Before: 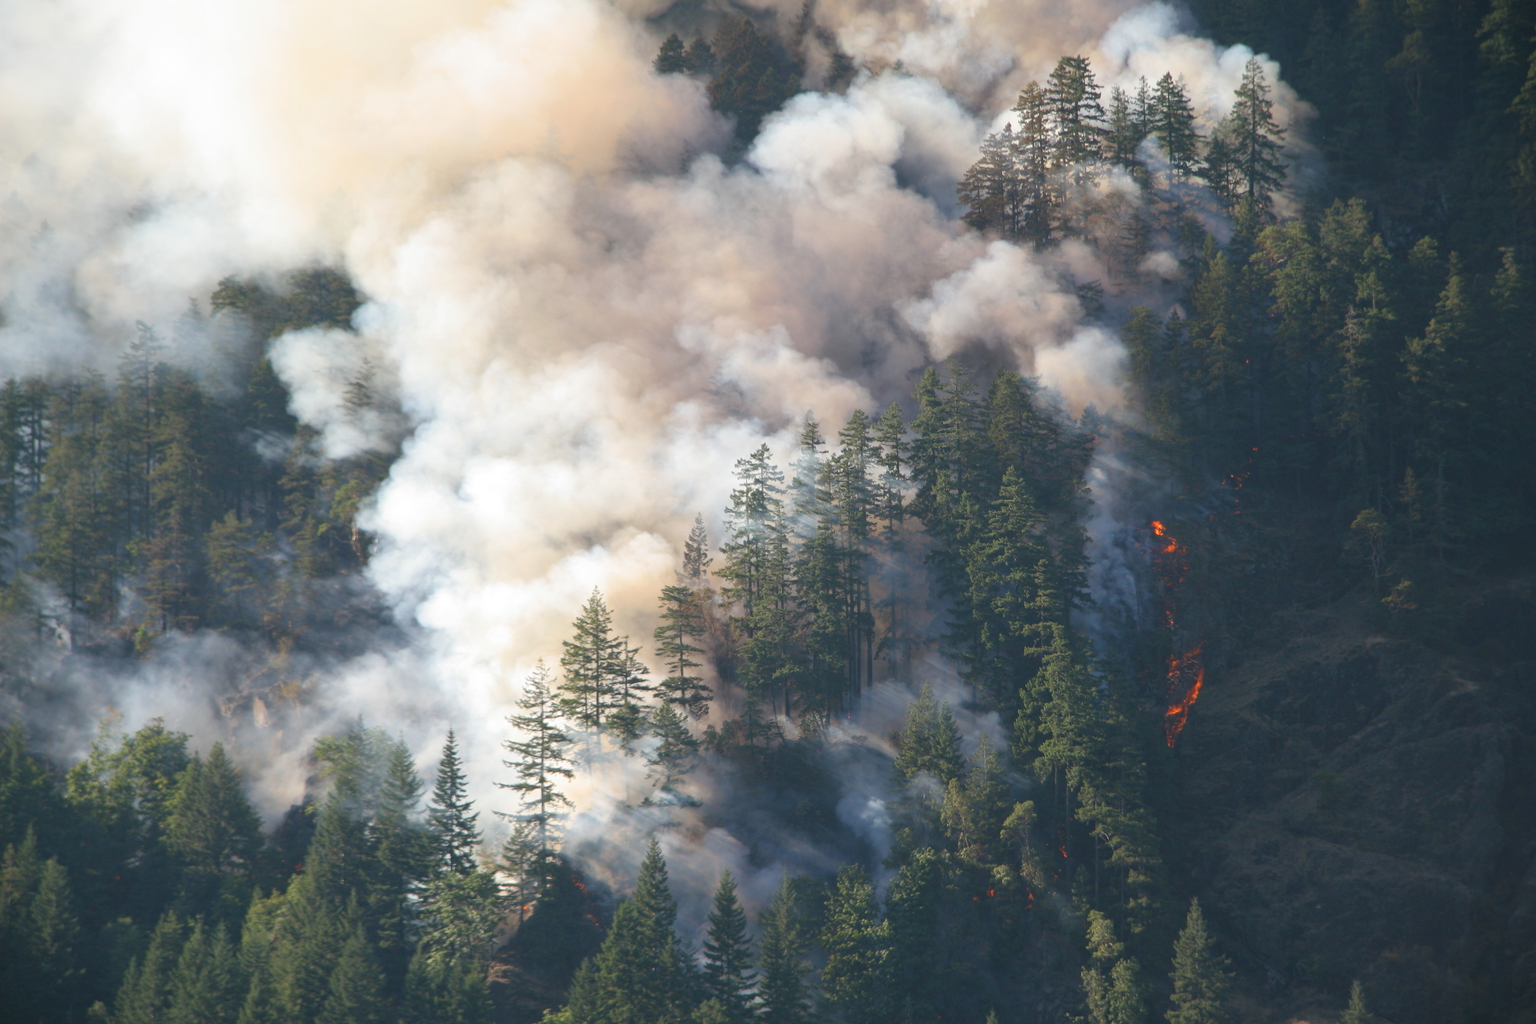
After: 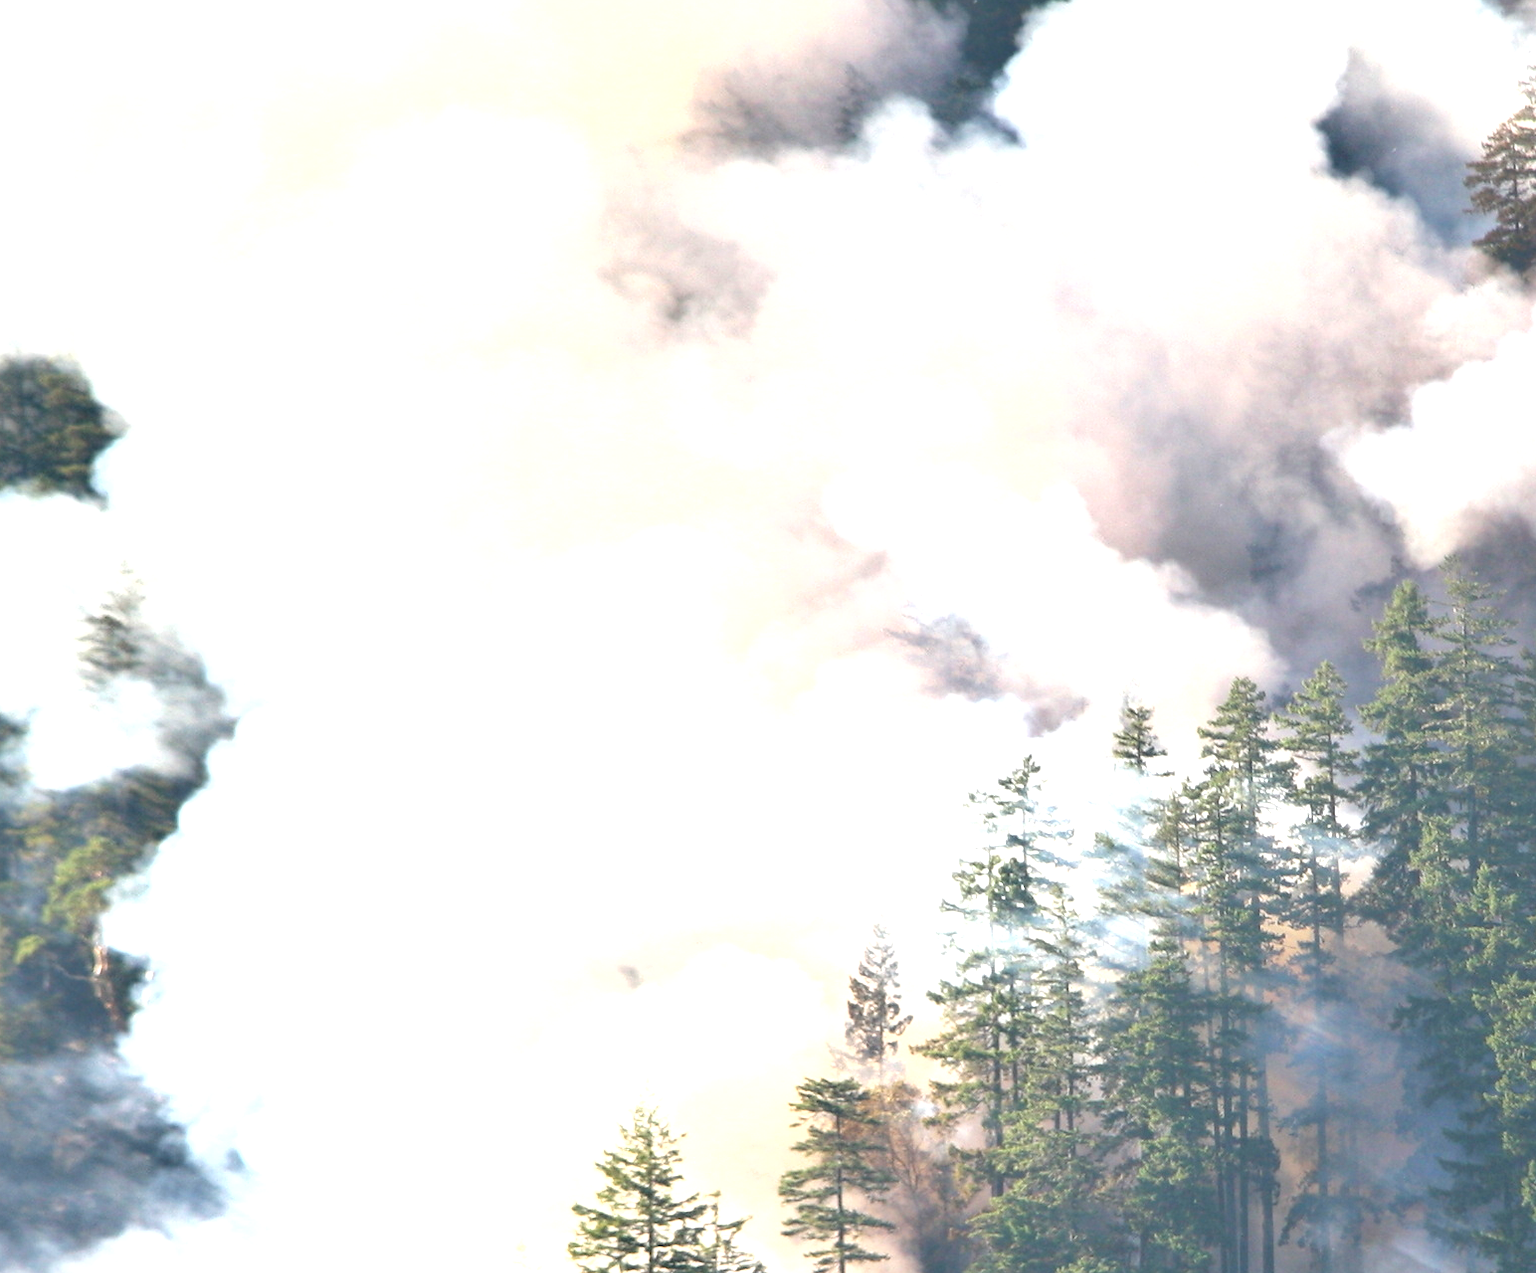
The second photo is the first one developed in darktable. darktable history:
exposure: black level correction 0, exposure 1.45 EV, compensate exposure bias true, compensate highlight preservation false
crop: left 20.248%, top 10.86%, right 35.675%, bottom 34.321%
shadows and highlights: shadows 32, highlights -32, soften with gaussian
